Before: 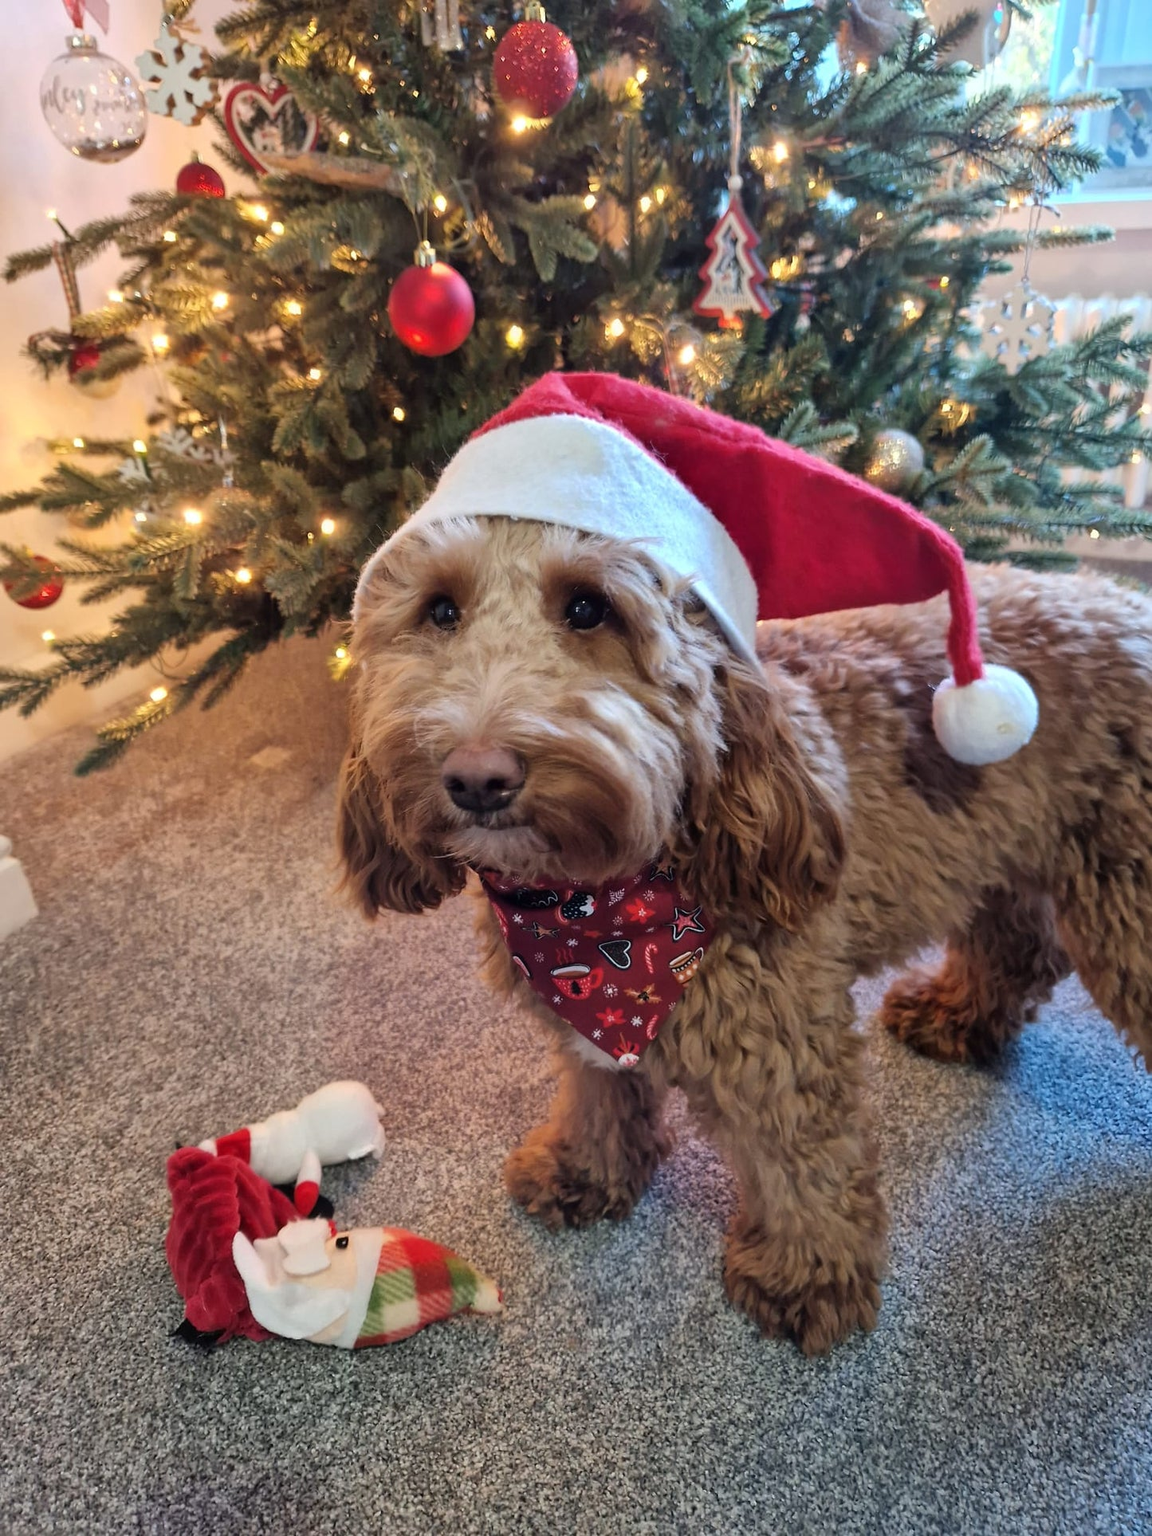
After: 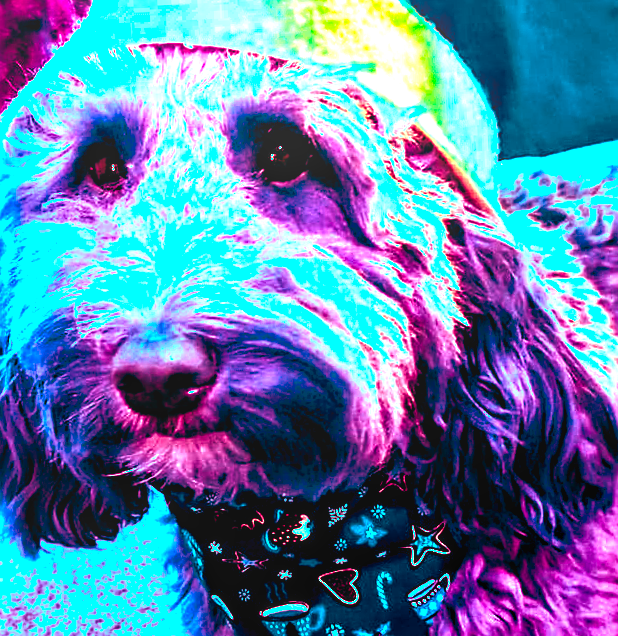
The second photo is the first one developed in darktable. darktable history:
sharpen: on, module defaults
local contrast: on, module defaults
color balance rgb: shadows lift › luminance -18.76%, shadows lift › chroma 35.44%, power › luminance -3.76%, power › hue 142.17°, highlights gain › chroma 7.5%, highlights gain › hue 184.75°, global offset › luminance -0.52%, global offset › chroma 0.91%, global offset › hue 173.36°, shadows fall-off 300%, white fulcrum 2 EV, highlights fall-off 300%, linear chroma grading › shadows 17.19%, linear chroma grading › highlights 61.12%, linear chroma grading › global chroma 50%, hue shift -150.52°, perceptual brilliance grading › global brilliance 12%, mask middle-gray fulcrum 100%, contrast gray fulcrum 38.43%, contrast 35.15%, saturation formula JzAzBz (2021)
crop: left 31.751%, top 32.172%, right 27.8%, bottom 35.83%
contrast brightness saturation: contrast 0.09, saturation 0.28
rotate and perspective: rotation -2.56°, automatic cropping off
exposure: black level correction 0, exposure 1.75 EV, compensate exposure bias true, compensate highlight preservation false
